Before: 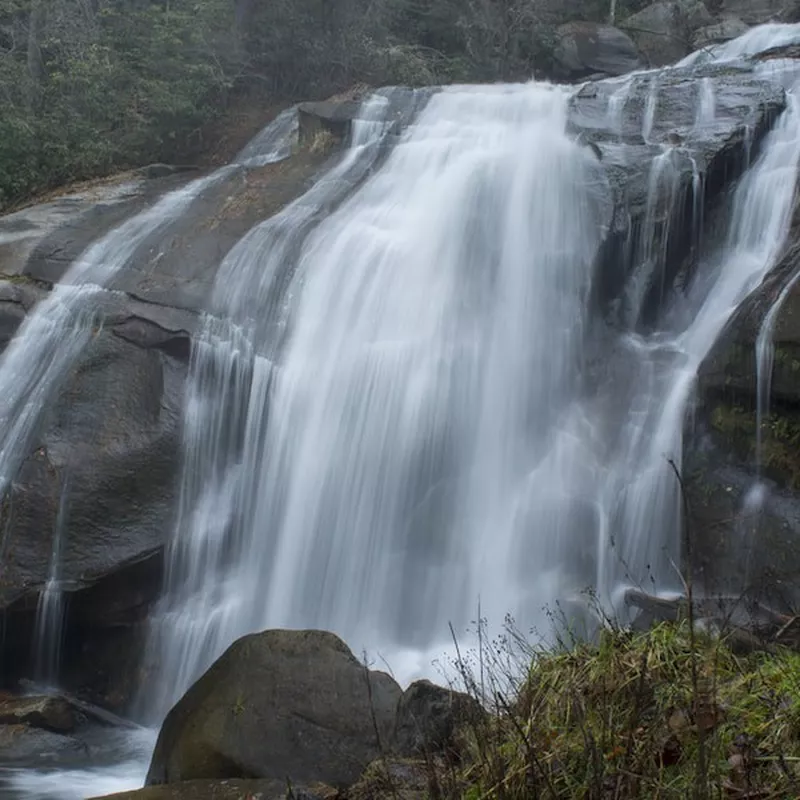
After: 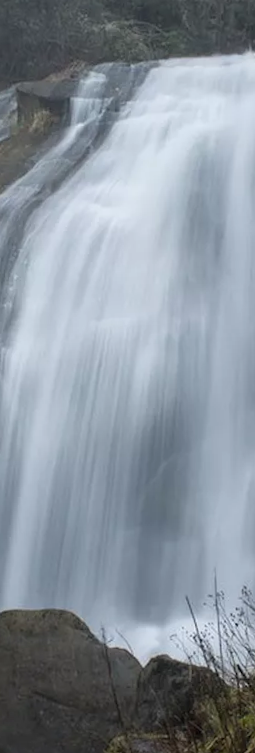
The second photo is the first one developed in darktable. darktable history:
rotate and perspective: rotation -2.12°, lens shift (vertical) 0.009, lens shift (horizontal) -0.008, automatic cropping original format, crop left 0.036, crop right 0.964, crop top 0.05, crop bottom 0.959
crop: left 33.36%, right 33.36%
